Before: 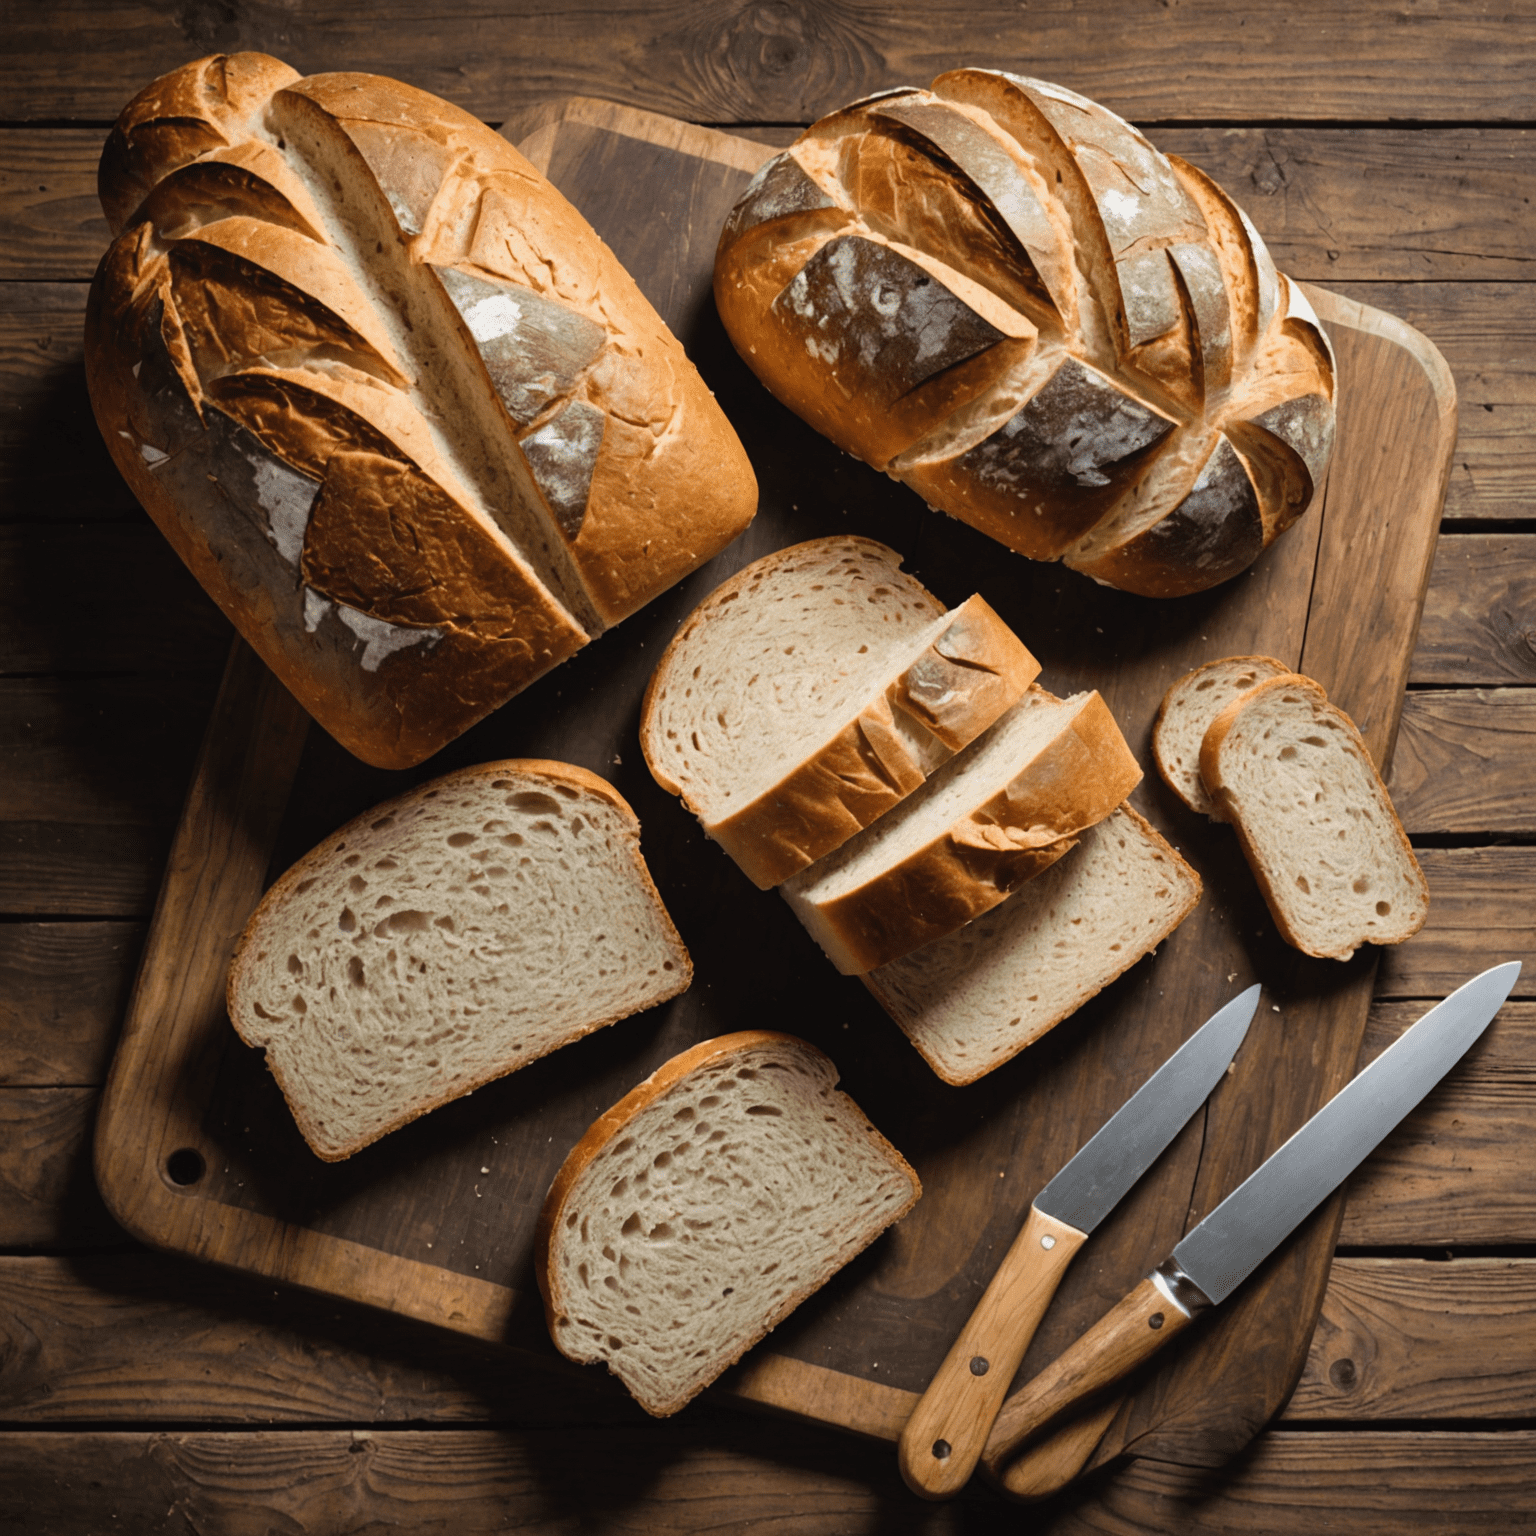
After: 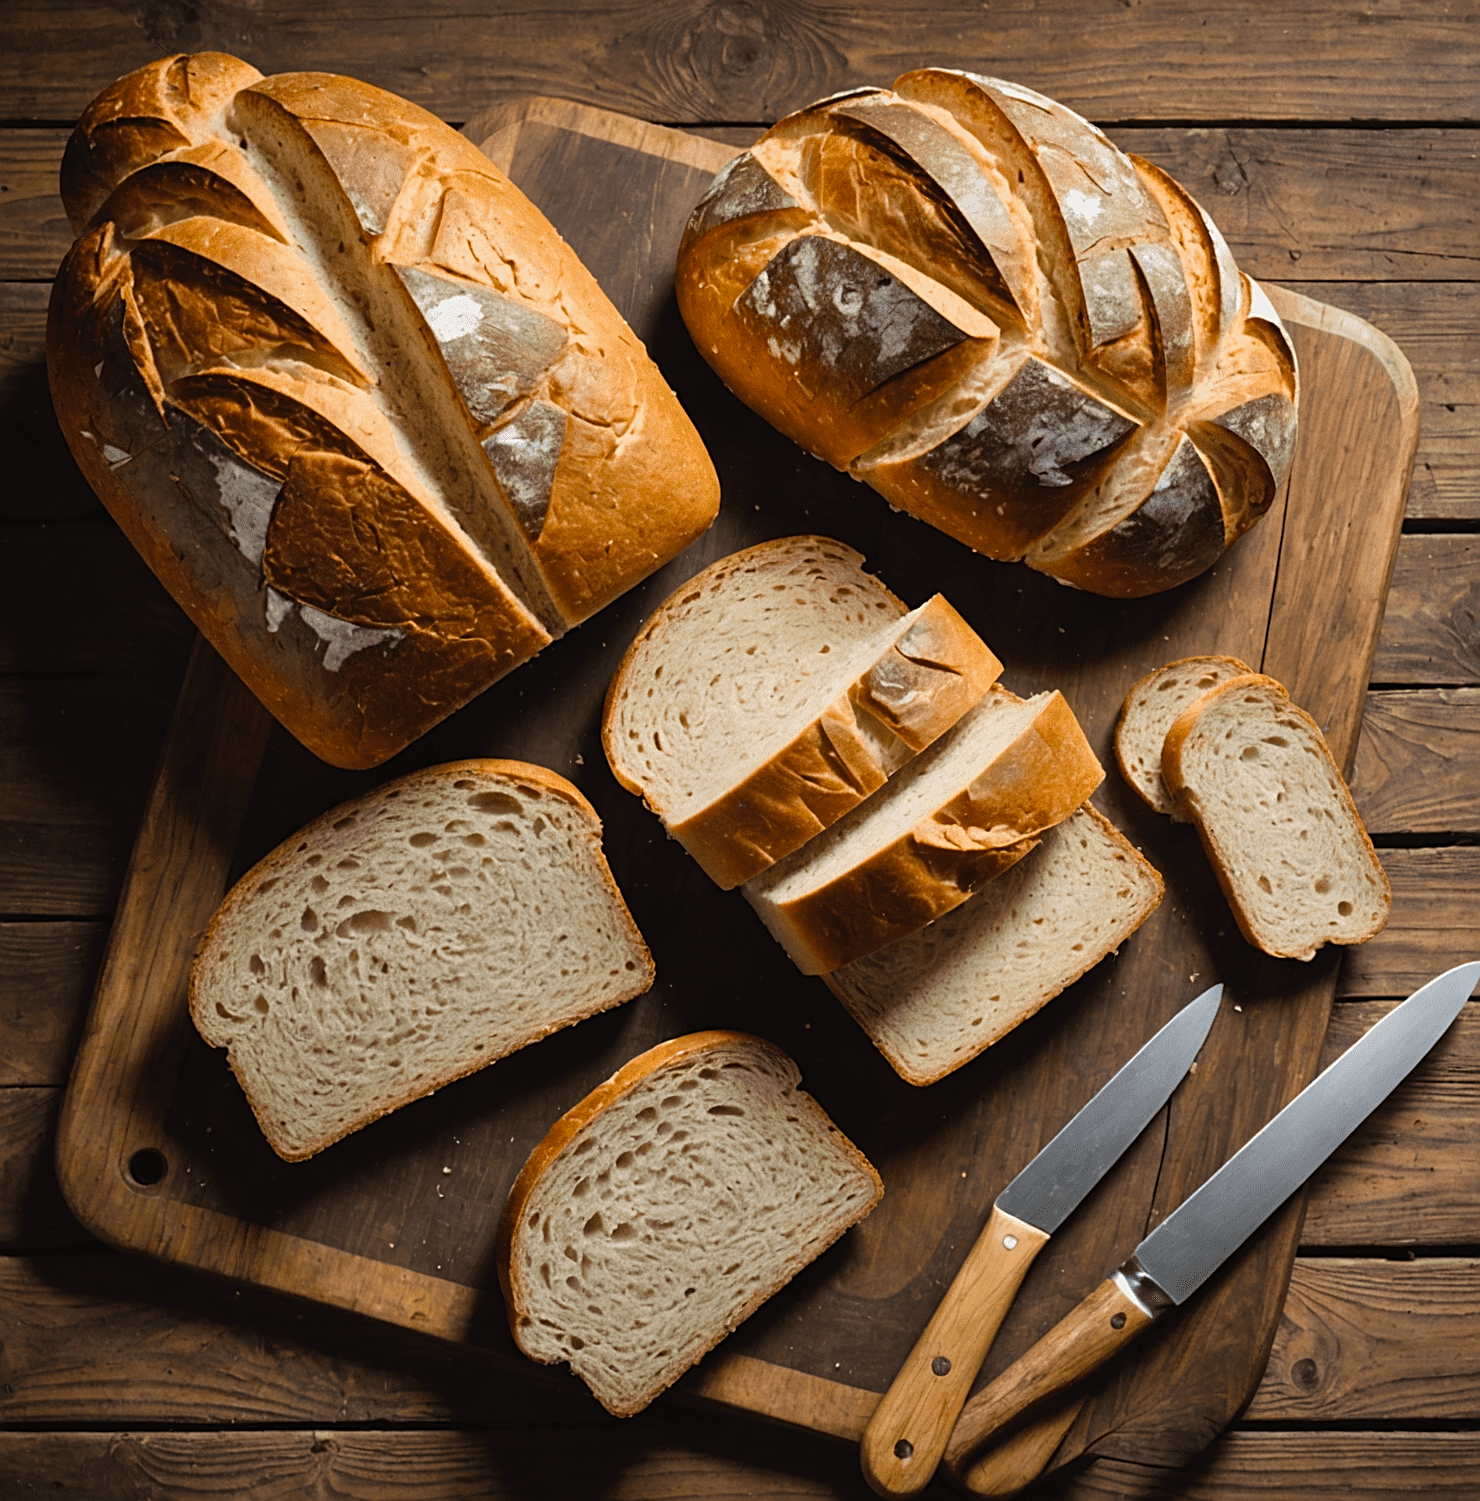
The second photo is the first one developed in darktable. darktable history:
color balance: output saturation 110%
sharpen: on, module defaults
crop and rotate: left 2.536%, right 1.107%, bottom 2.246%
